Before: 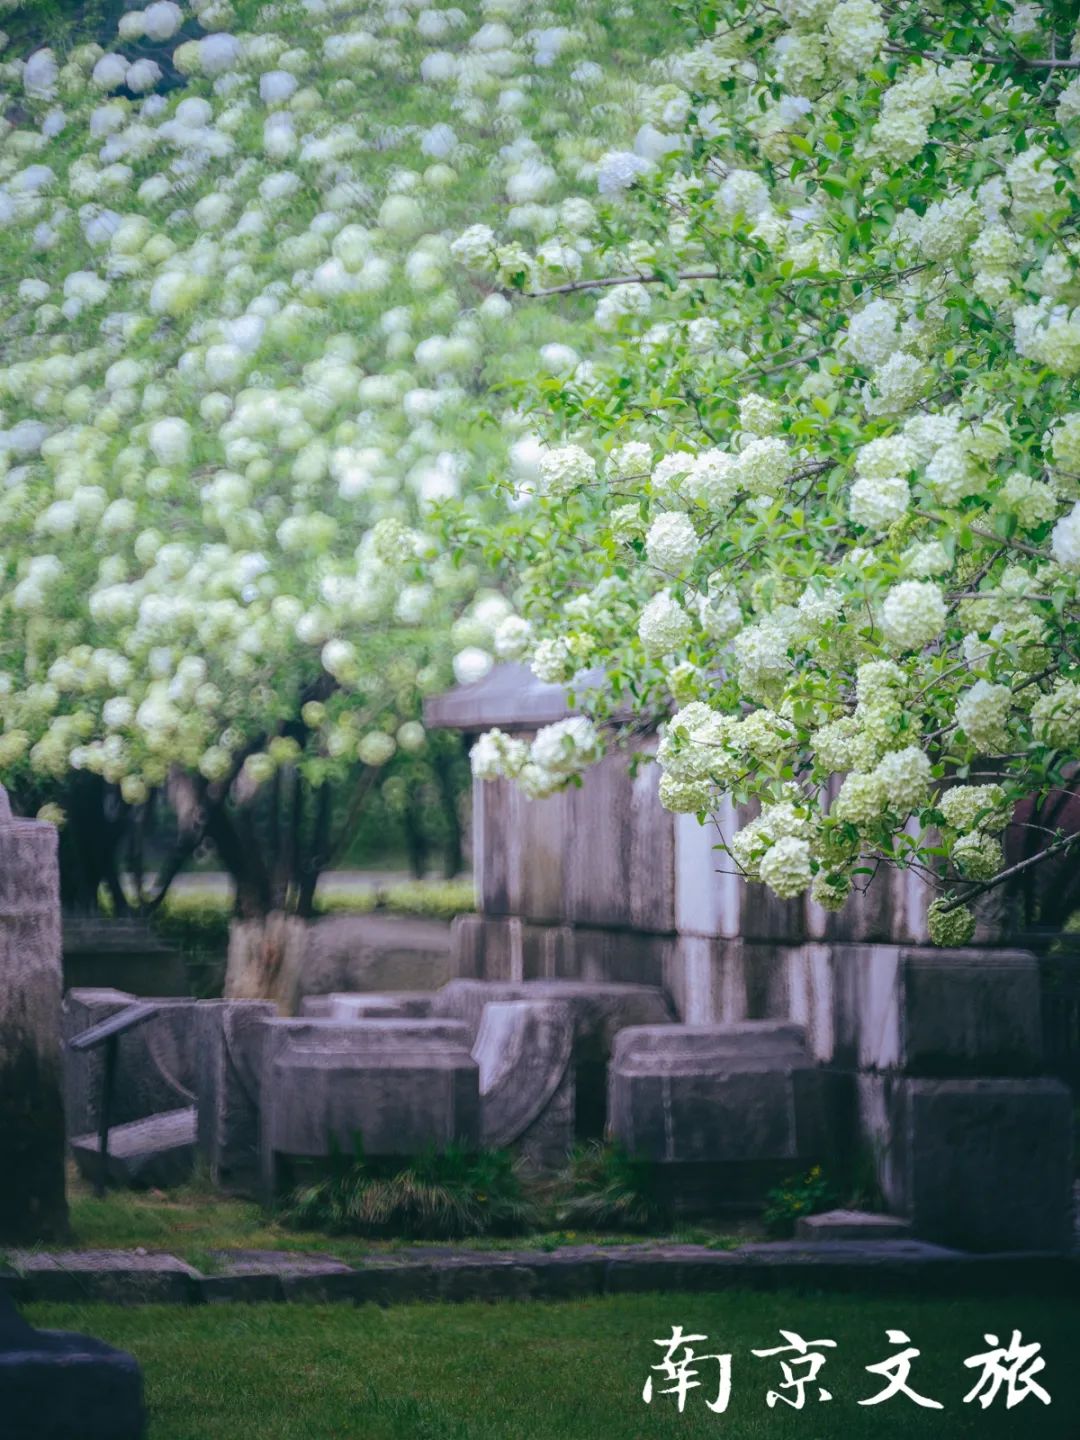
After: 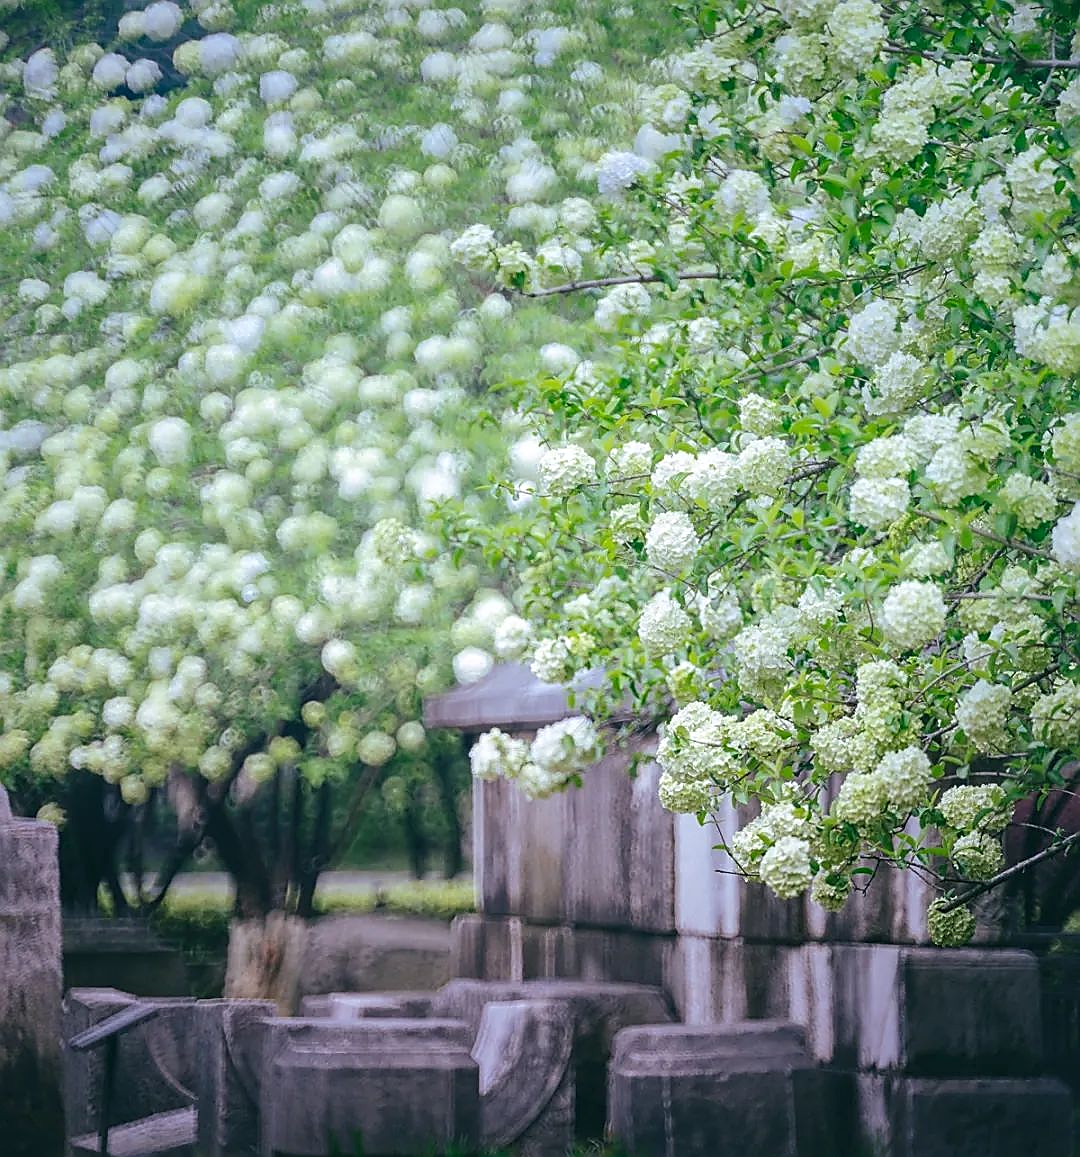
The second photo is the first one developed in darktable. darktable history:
sharpen: radius 1.4, amount 1.25, threshold 0.7
local contrast: mode bilateral grid, contrast 20, coarseness 50, detail 120%, midtone range 0.2
crop: bottom 19.644%
